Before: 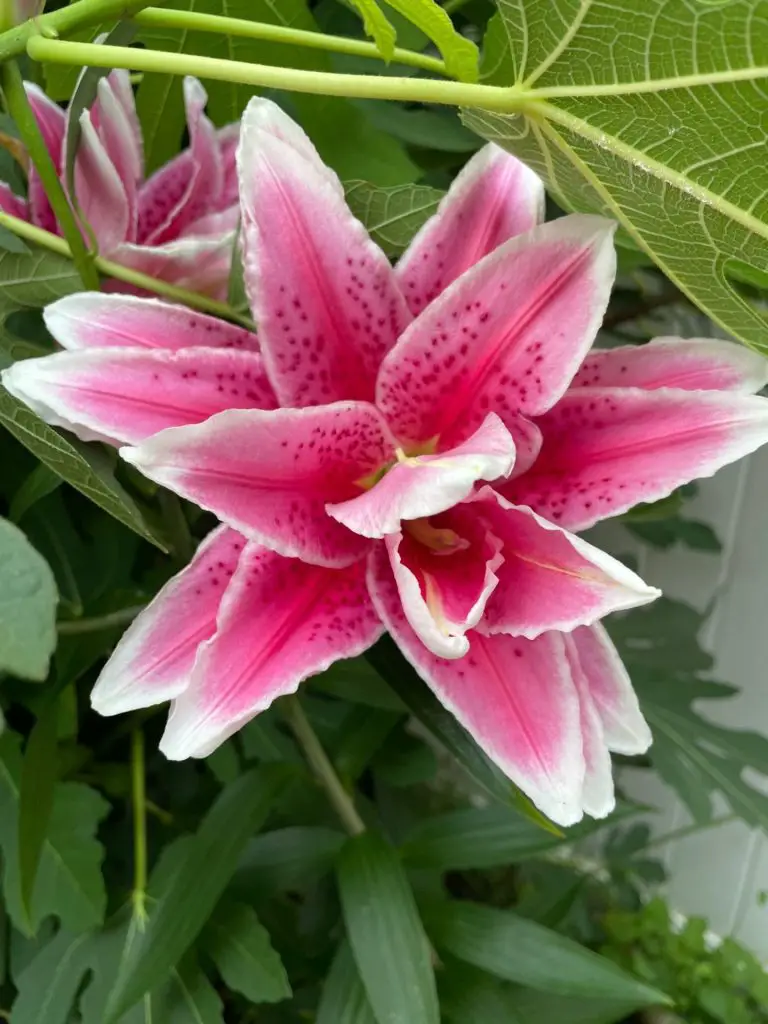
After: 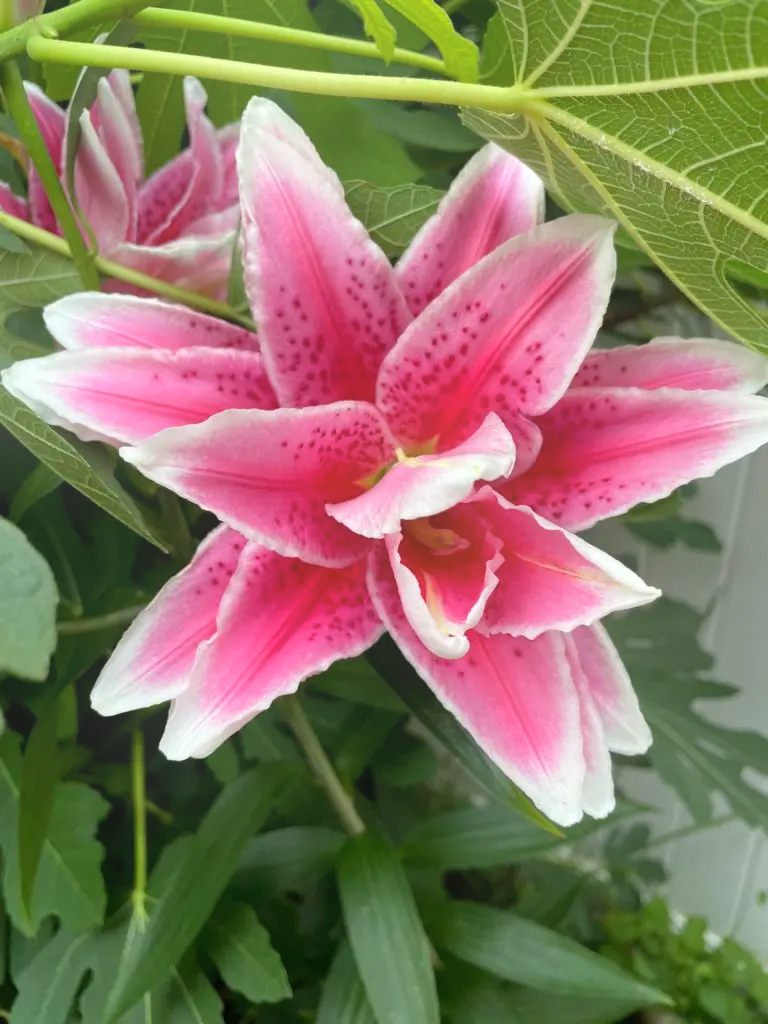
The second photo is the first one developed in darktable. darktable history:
shadows and highlights: highlights color adjustment 0%, soften with gaussian
bloom: on, module defaults
